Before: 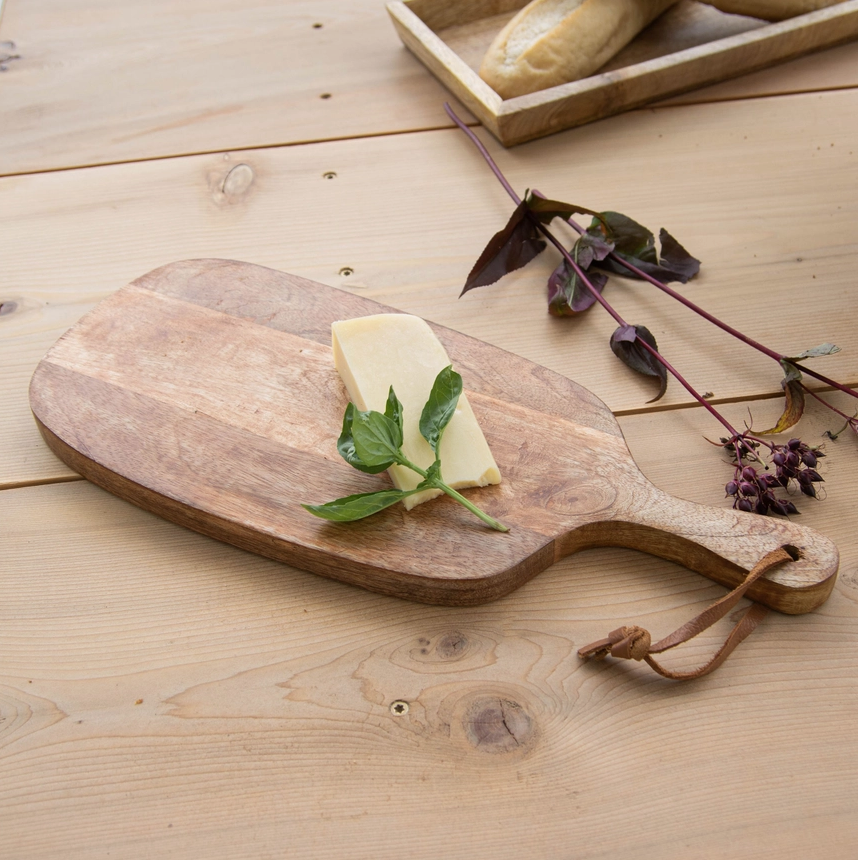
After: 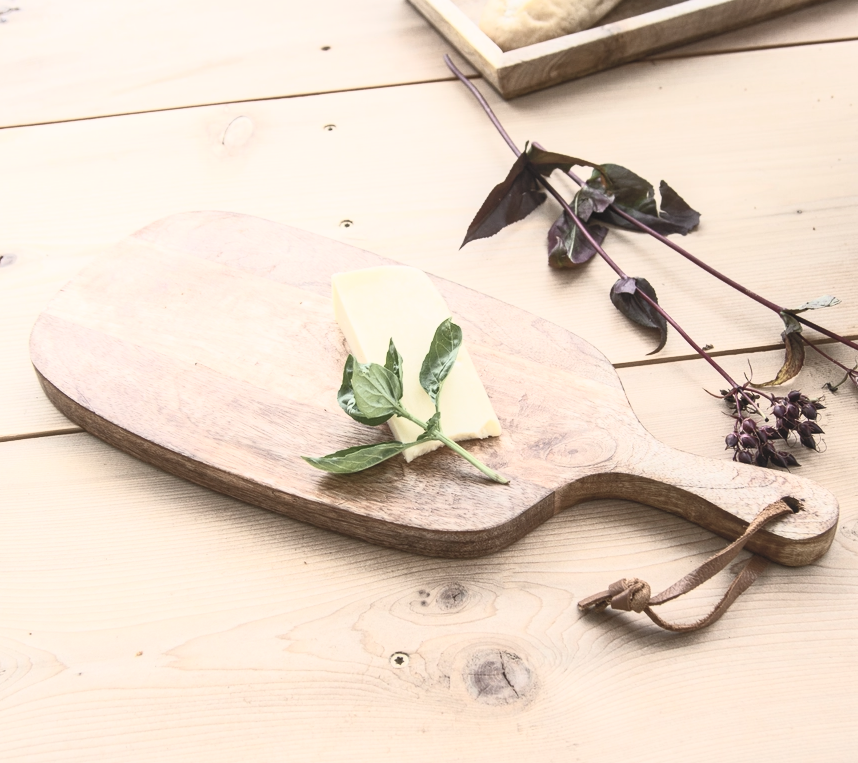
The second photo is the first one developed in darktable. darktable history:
local contrast: detail 110%
contrast brightness saturation: contrast 0.57, brightness 0.57, saturation -0.34
crop and rotate: top 5.609%, bottom 5.609%
